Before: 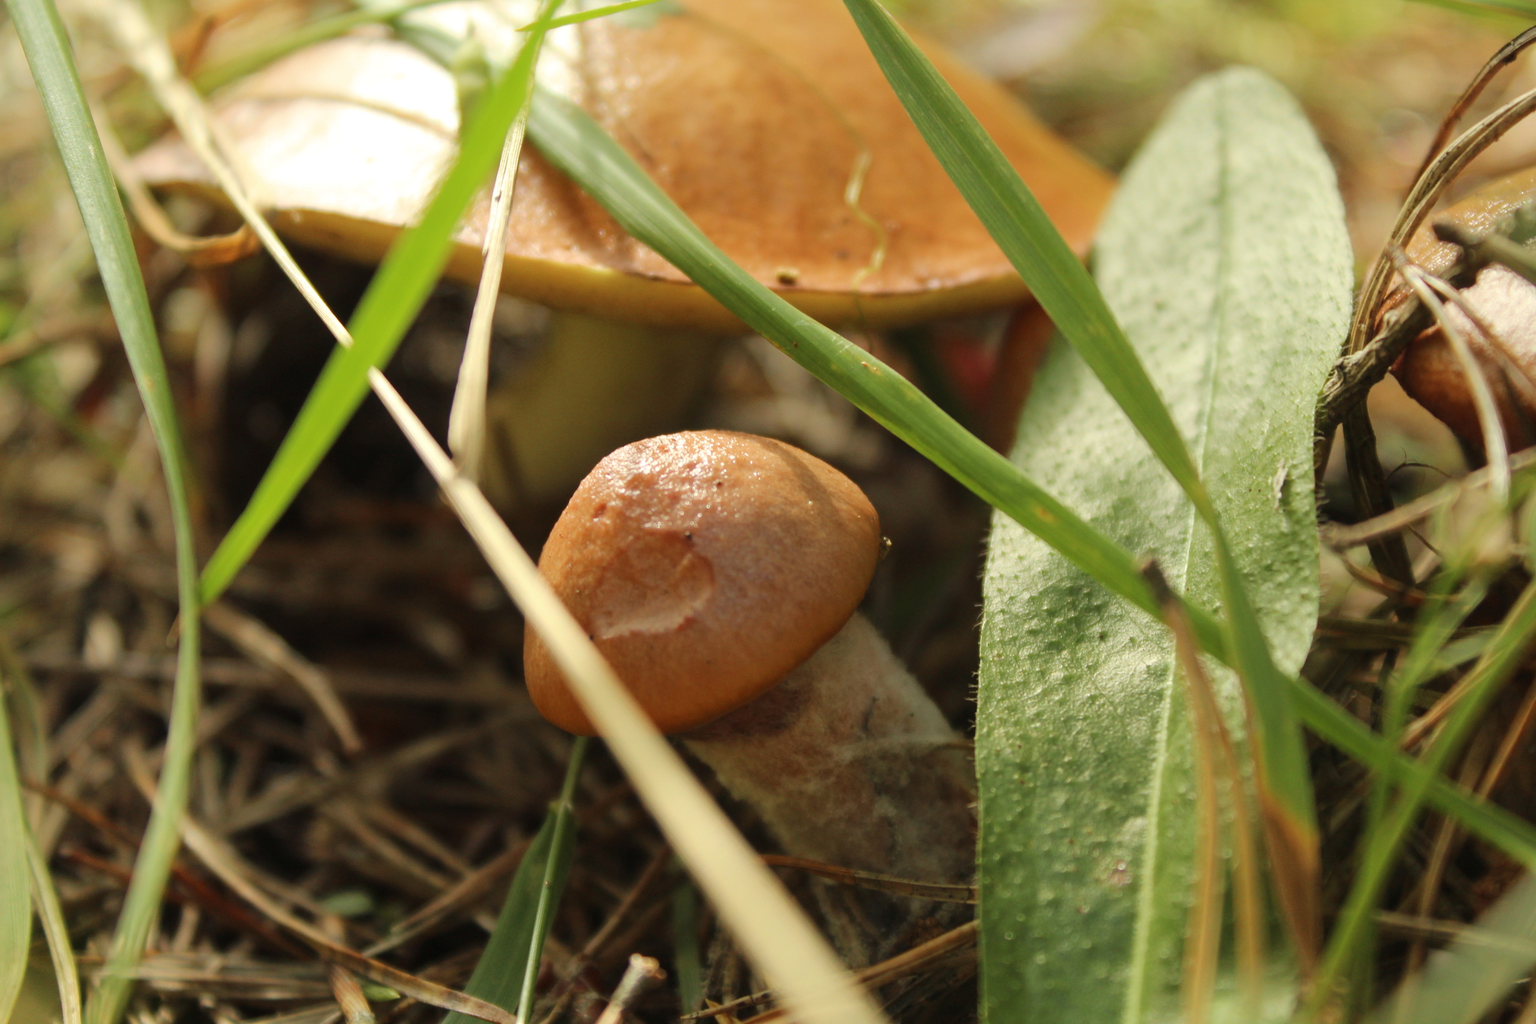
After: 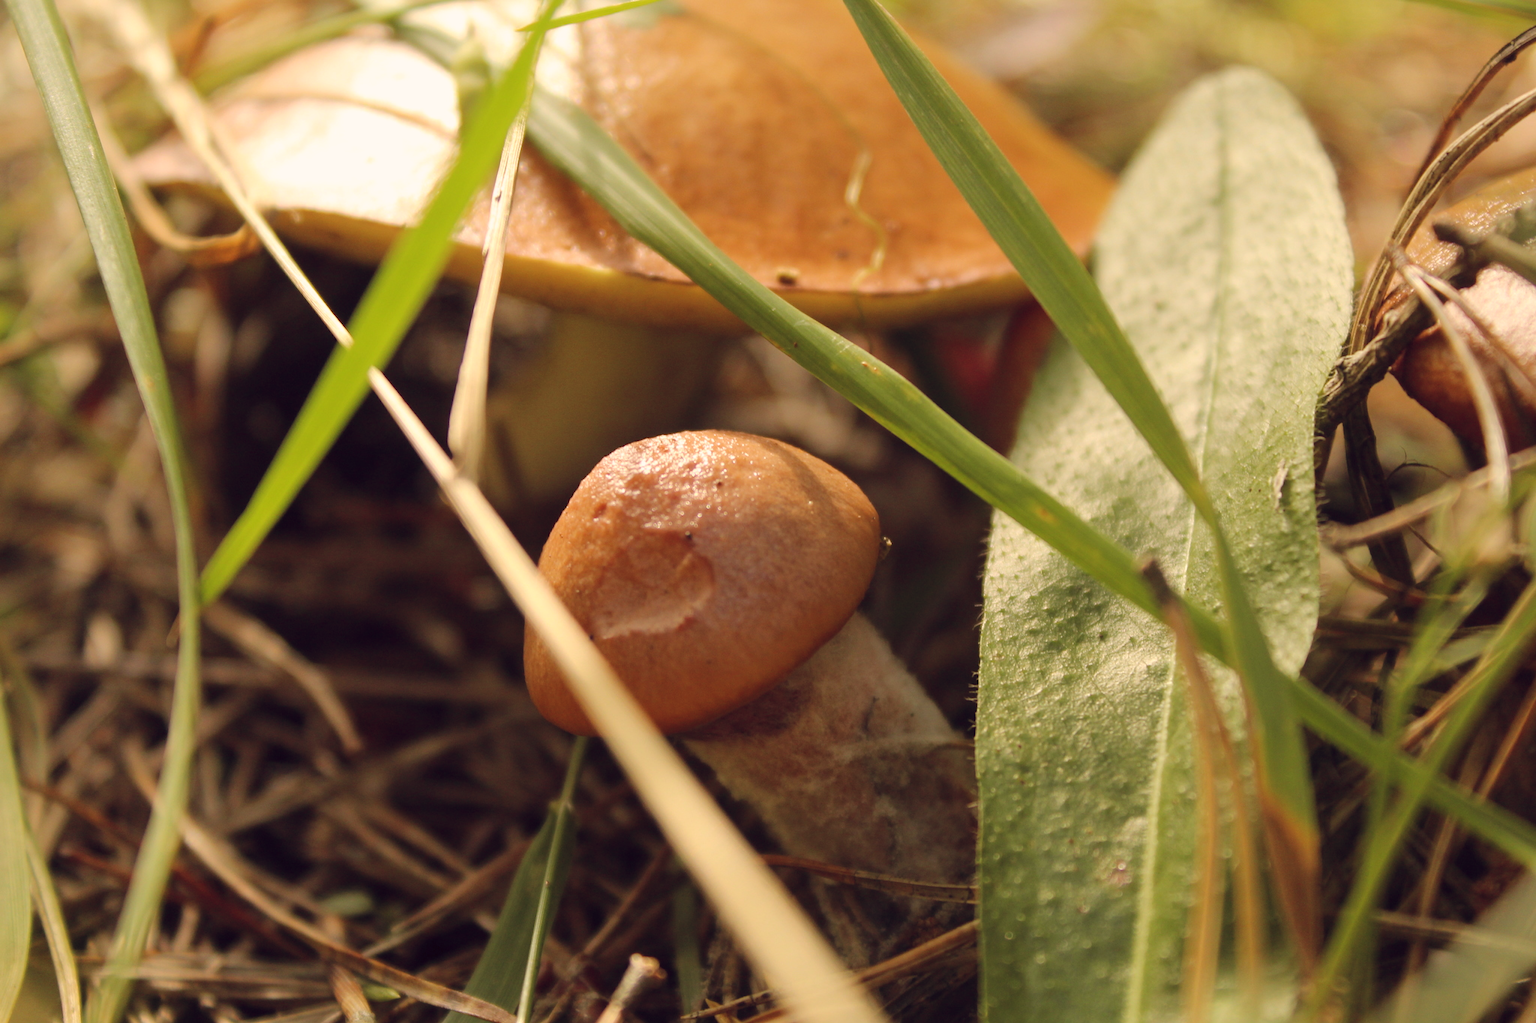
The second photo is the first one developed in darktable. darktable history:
color balance rgb: global offset › chroma 0.158%, global offset › hue 253.33°, linear chroma grading › global chroma 14.34%, perceptual saturation grading › global saturation 0.746%
color correction: highlights a* 10.17, highlights b* 9.73, shadows a* 8.02, shadows b* 7.81, saturation 0.811
